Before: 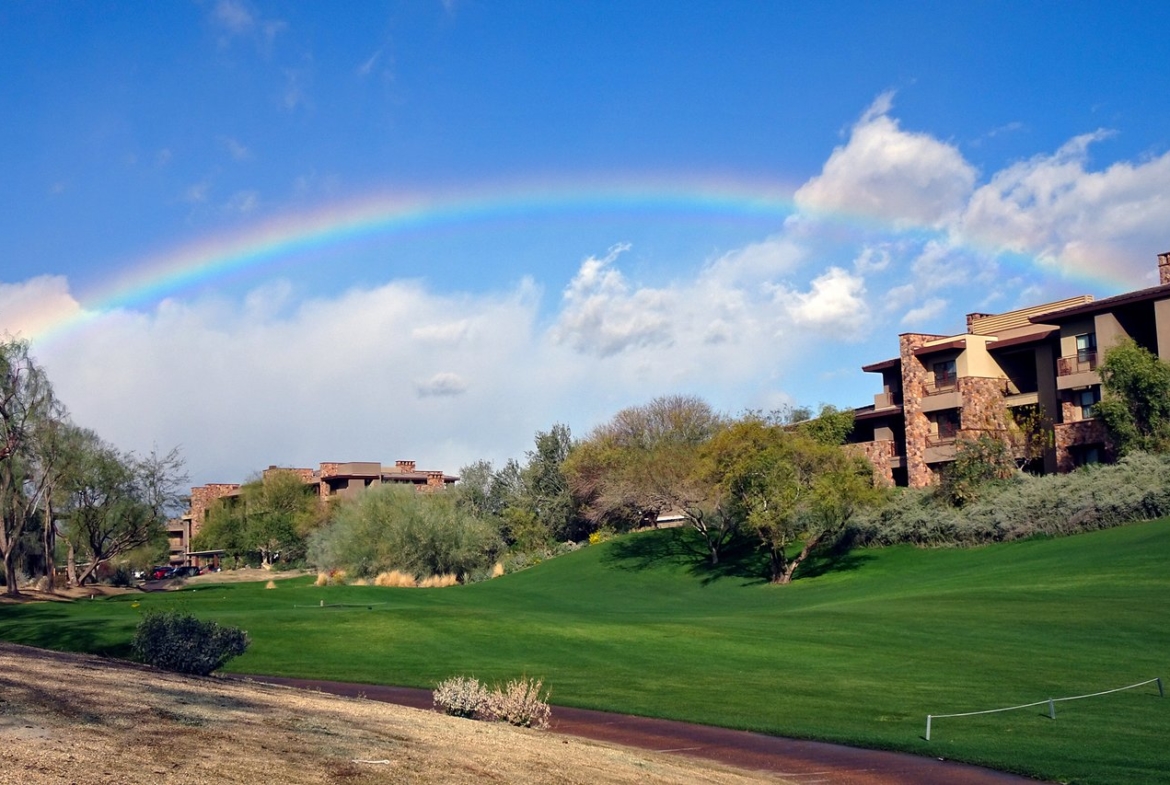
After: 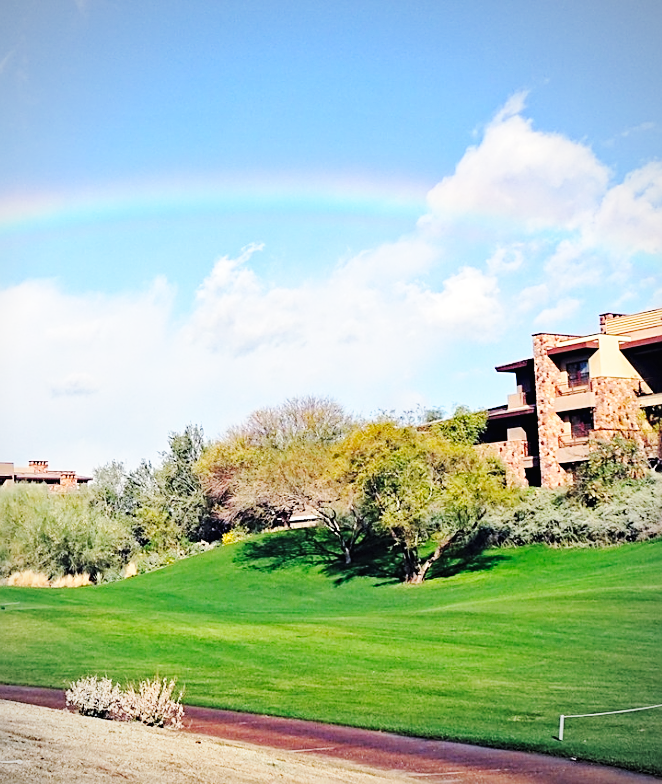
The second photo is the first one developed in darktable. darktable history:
tone curve: curves: ch0 [(0, 0.01) (0.052, 0.045) (0.136, 0.133) (0.29, 0.332) (0.453, 0.531) (0.676, 0.751) (0.89, 0.919) (1, 1)]; ch1 [(0, 0) (0.094, 0.081) (0.285, 0.299) (0.385, 0.403) (0.447, 0.429) (0.495, 0.496) (0.544, 0.552) (0.589, 0.612) (0.722, 0.728) (1, 1)]; ch2 [(0, 0) (0.257, 0.217) (0.43, 0.421) (0.498, 0.507) (0.531, 0.544) (0.56, 0.579) (0.625, 0.642) (1, 1)], preserve colors none
contrast brightness saturation: brightness 0.142
vignetting: brightness -0.339, unbound false
base curve: curves: ch0 [(0, 0) (0.028, 0.03) (0.121, 0.232) (0.46, 0.748) (0.859, 0.968) (1, 1)], preserve colors none
crop: left 31.424%, top 0.021%, right 11.98%
sharpen: on, module defaults
haze removal: compatibility mode true, adaptive false
